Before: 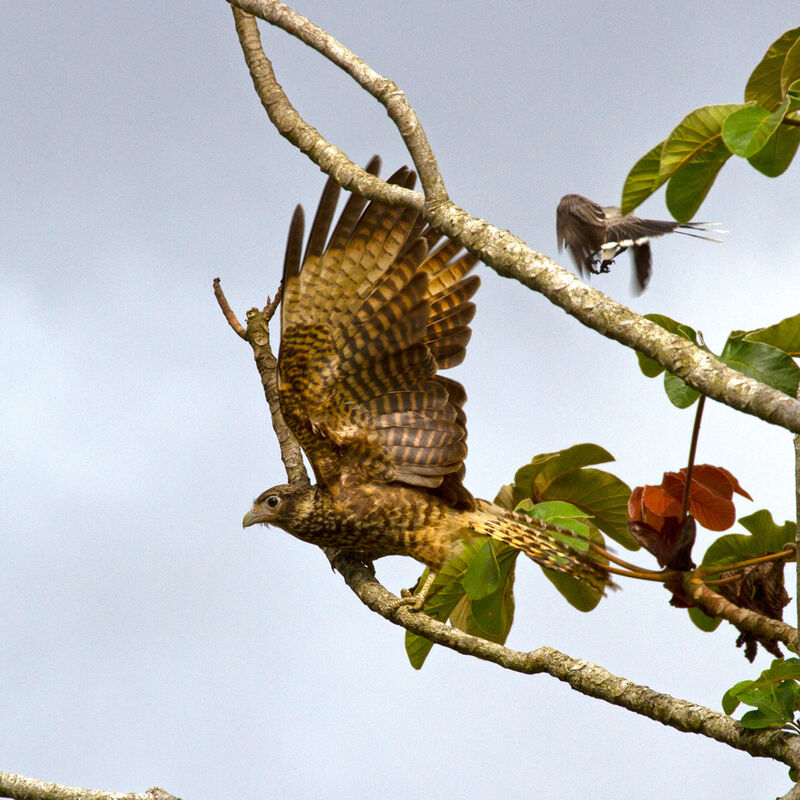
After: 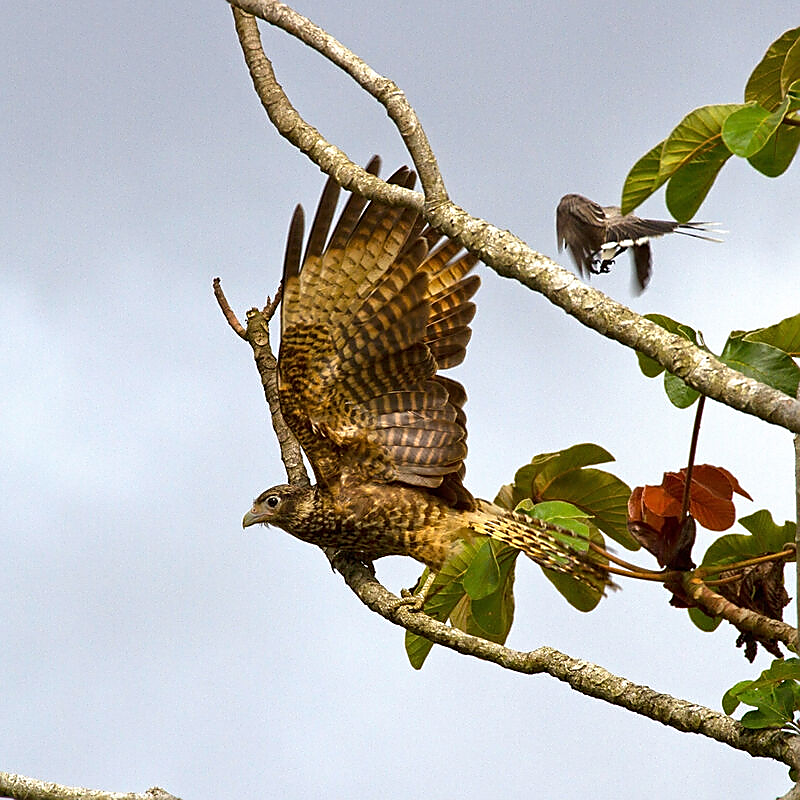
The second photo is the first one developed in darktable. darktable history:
sharpen: radius 1.38, amount 1.256, threshold 0.84
